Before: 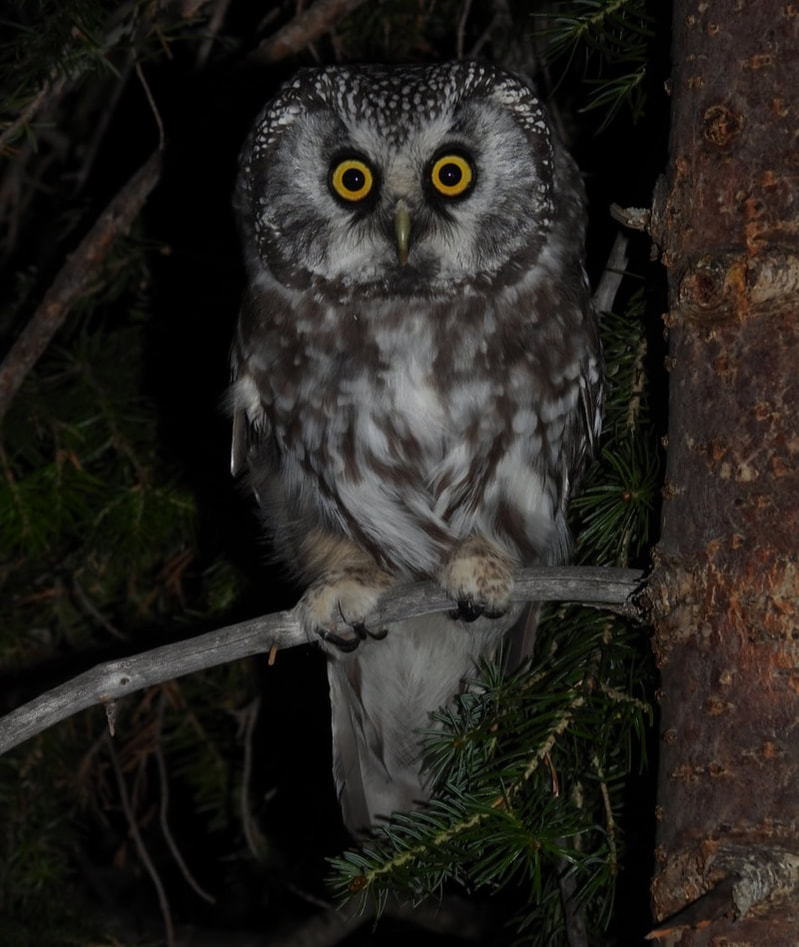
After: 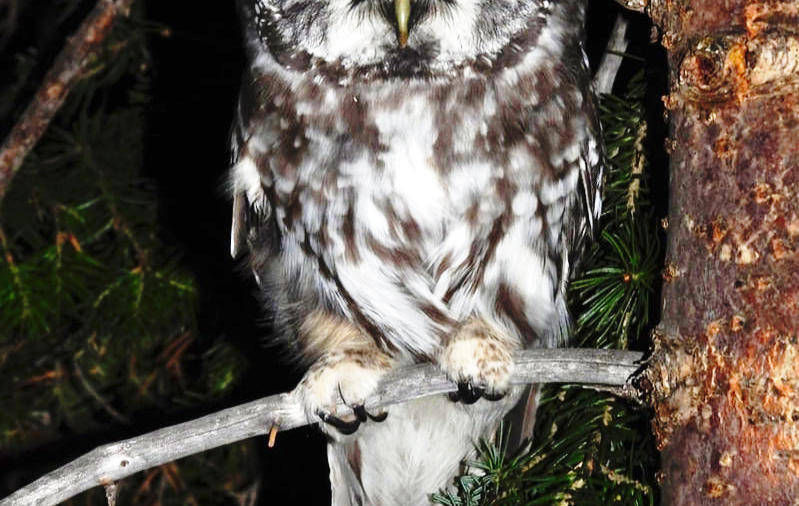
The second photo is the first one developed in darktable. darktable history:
crop and rotate: top 23.043%, bottom 23.437%
exposure: black level correction 0, exposure 1.7 EV, compensate exposure bias true, compensate highlight preservation false
base curve: curves: ch0 [(0, 0) (0.04, 0.03) (0.133, 0.232) (0.448, 0.748) (0.843, 0.968) (1, 1)], preserve colors none
